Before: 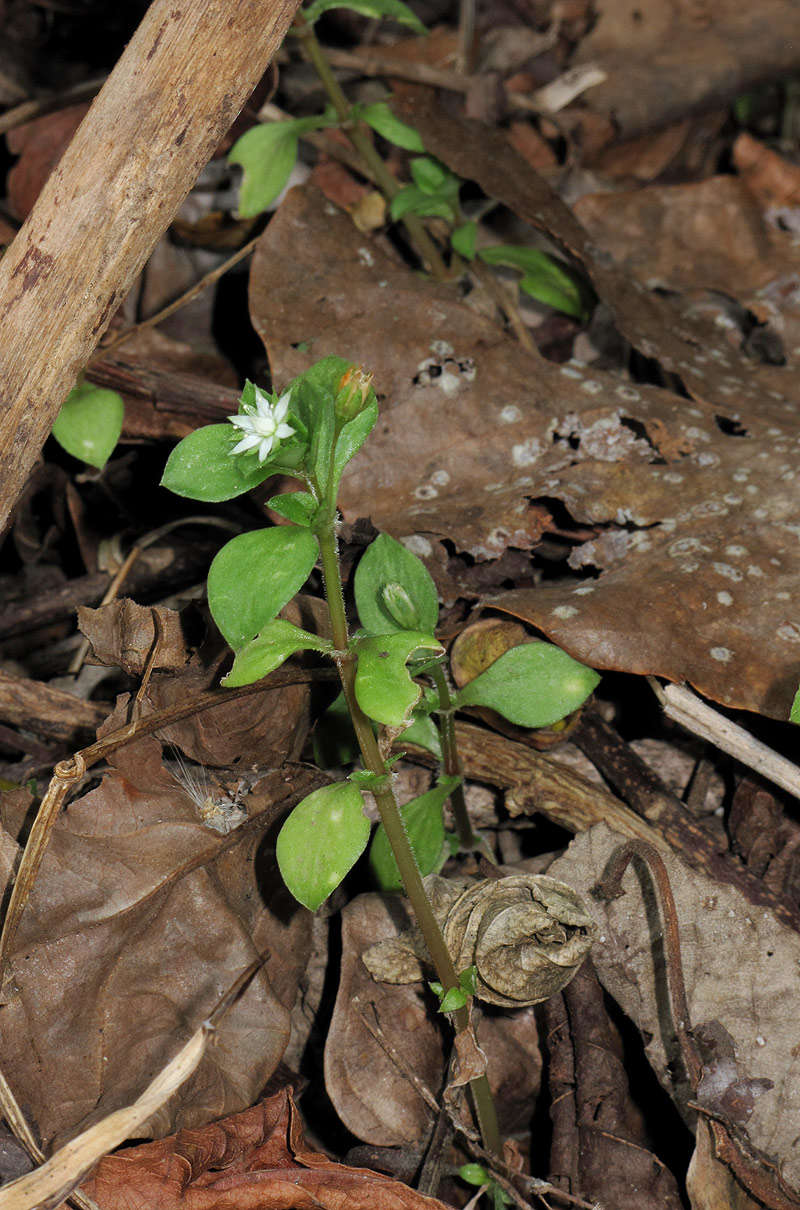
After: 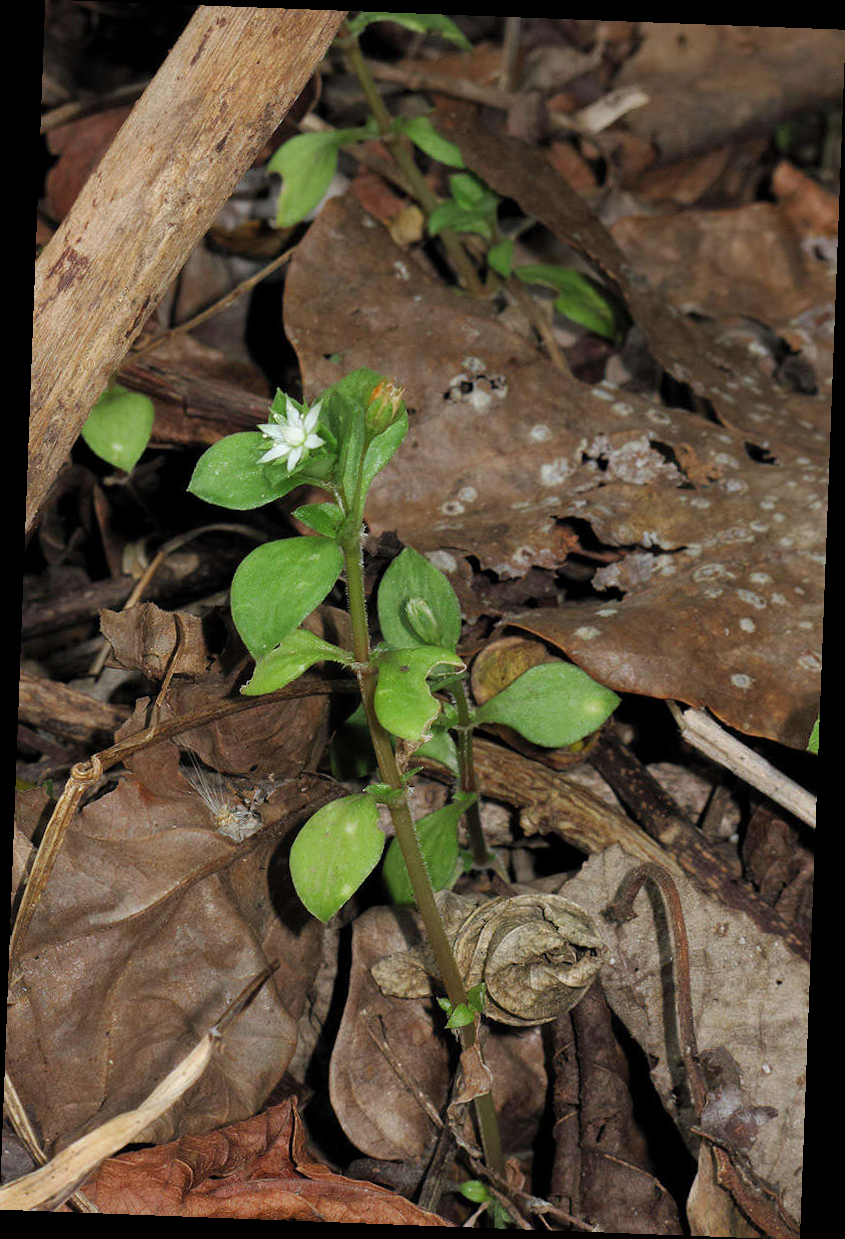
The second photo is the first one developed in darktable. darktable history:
rotate and perspective: rotation 2.17°, automatic cropping off
